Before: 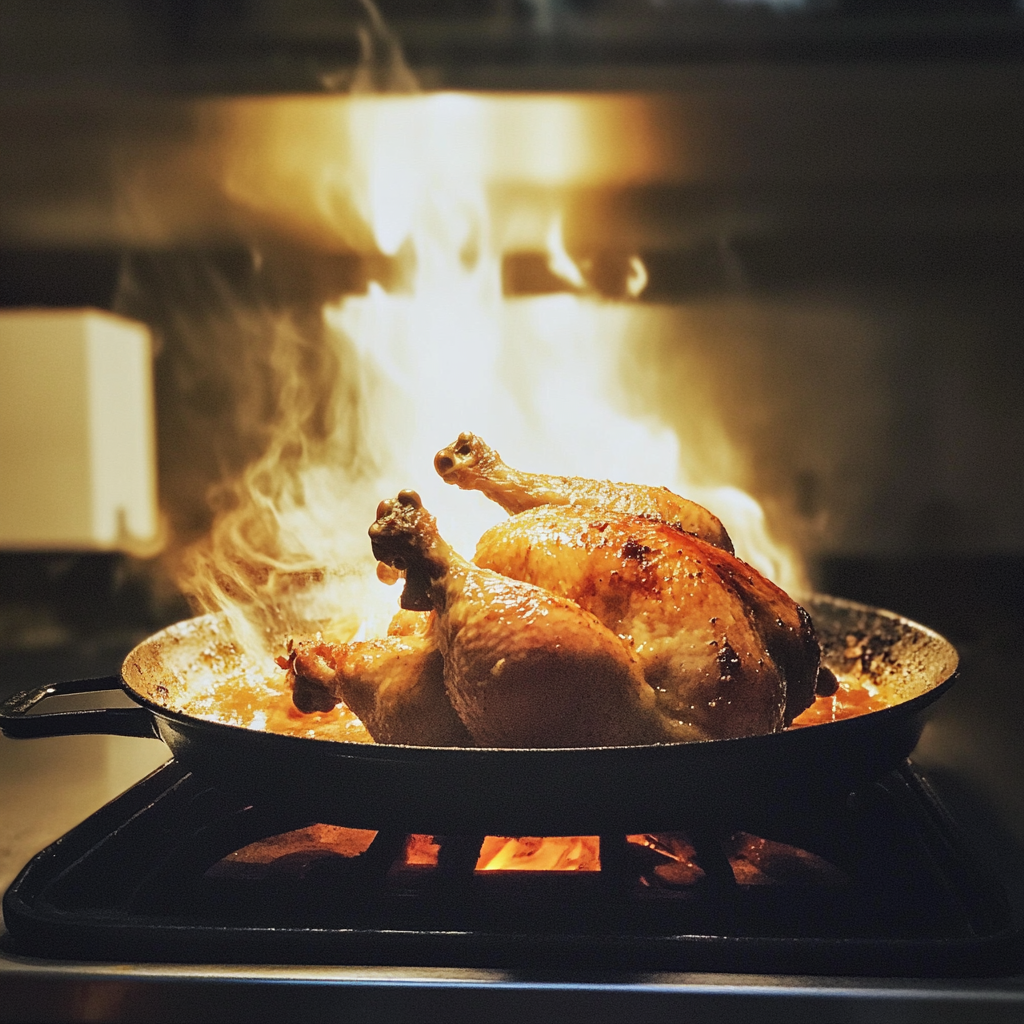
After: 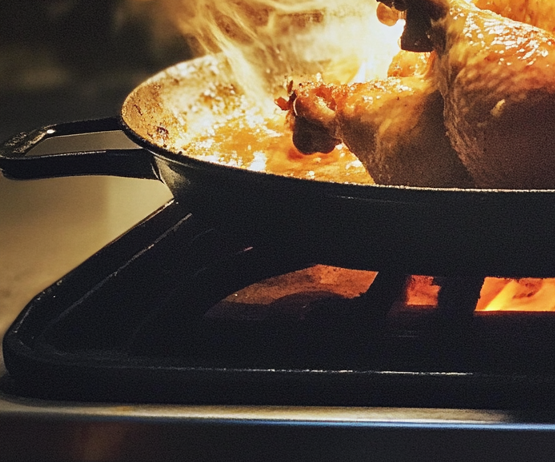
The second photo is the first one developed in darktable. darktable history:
tone equalizer: on, module defaults
crop and rotate: top 54.605%, right 45.793%, bottom 0.231%
